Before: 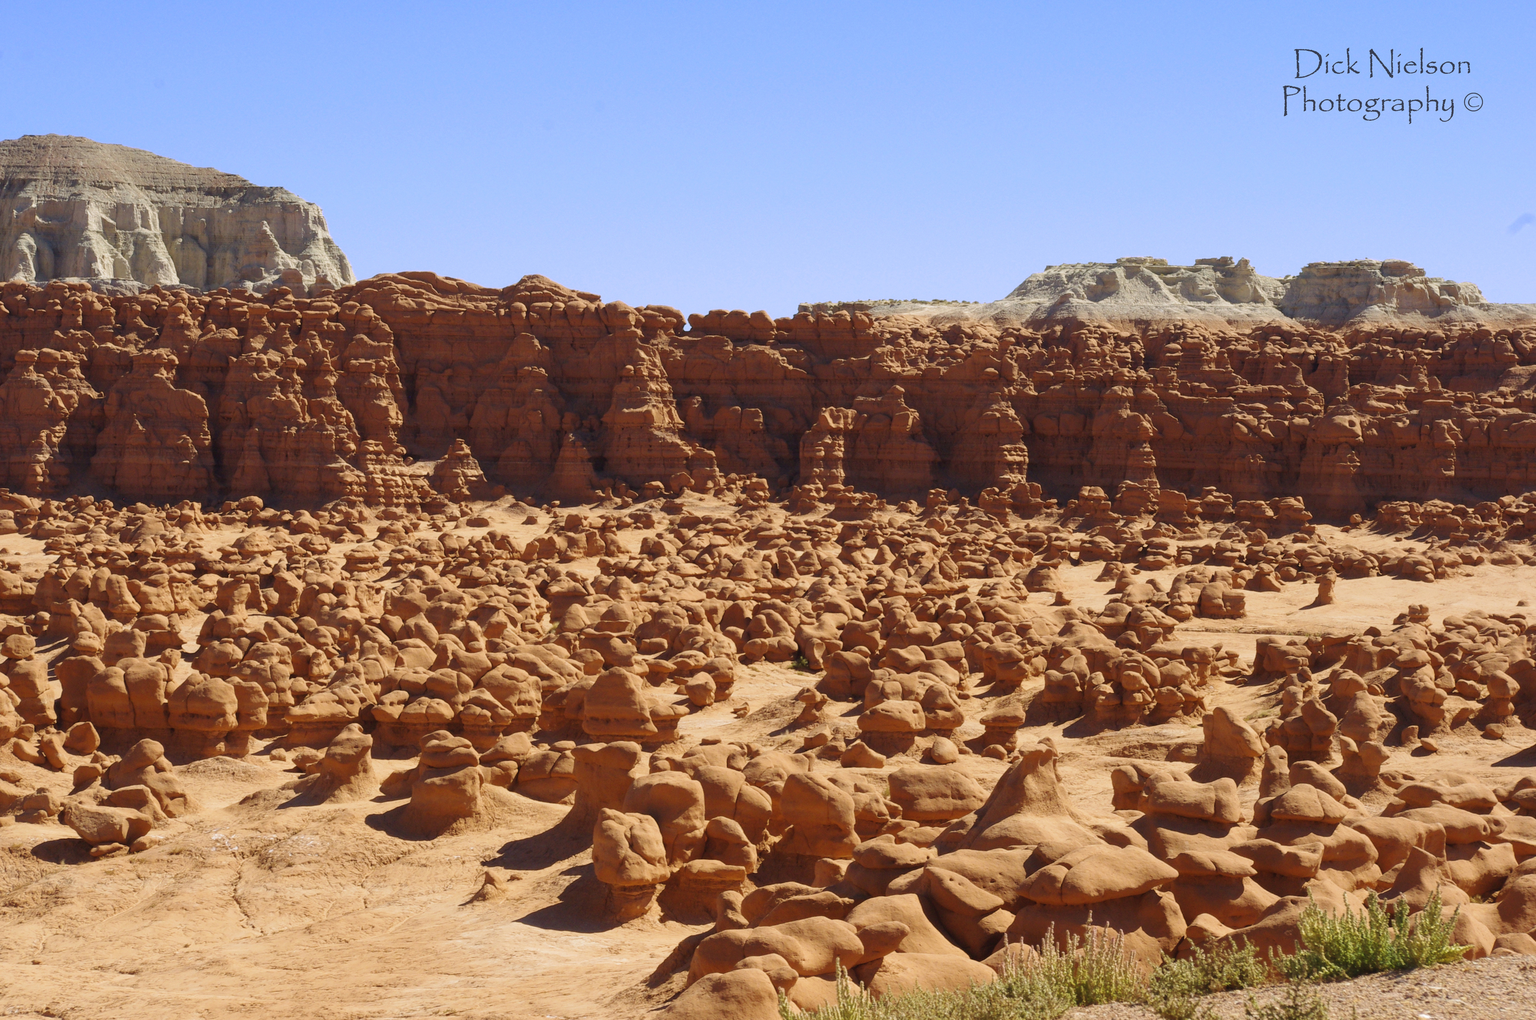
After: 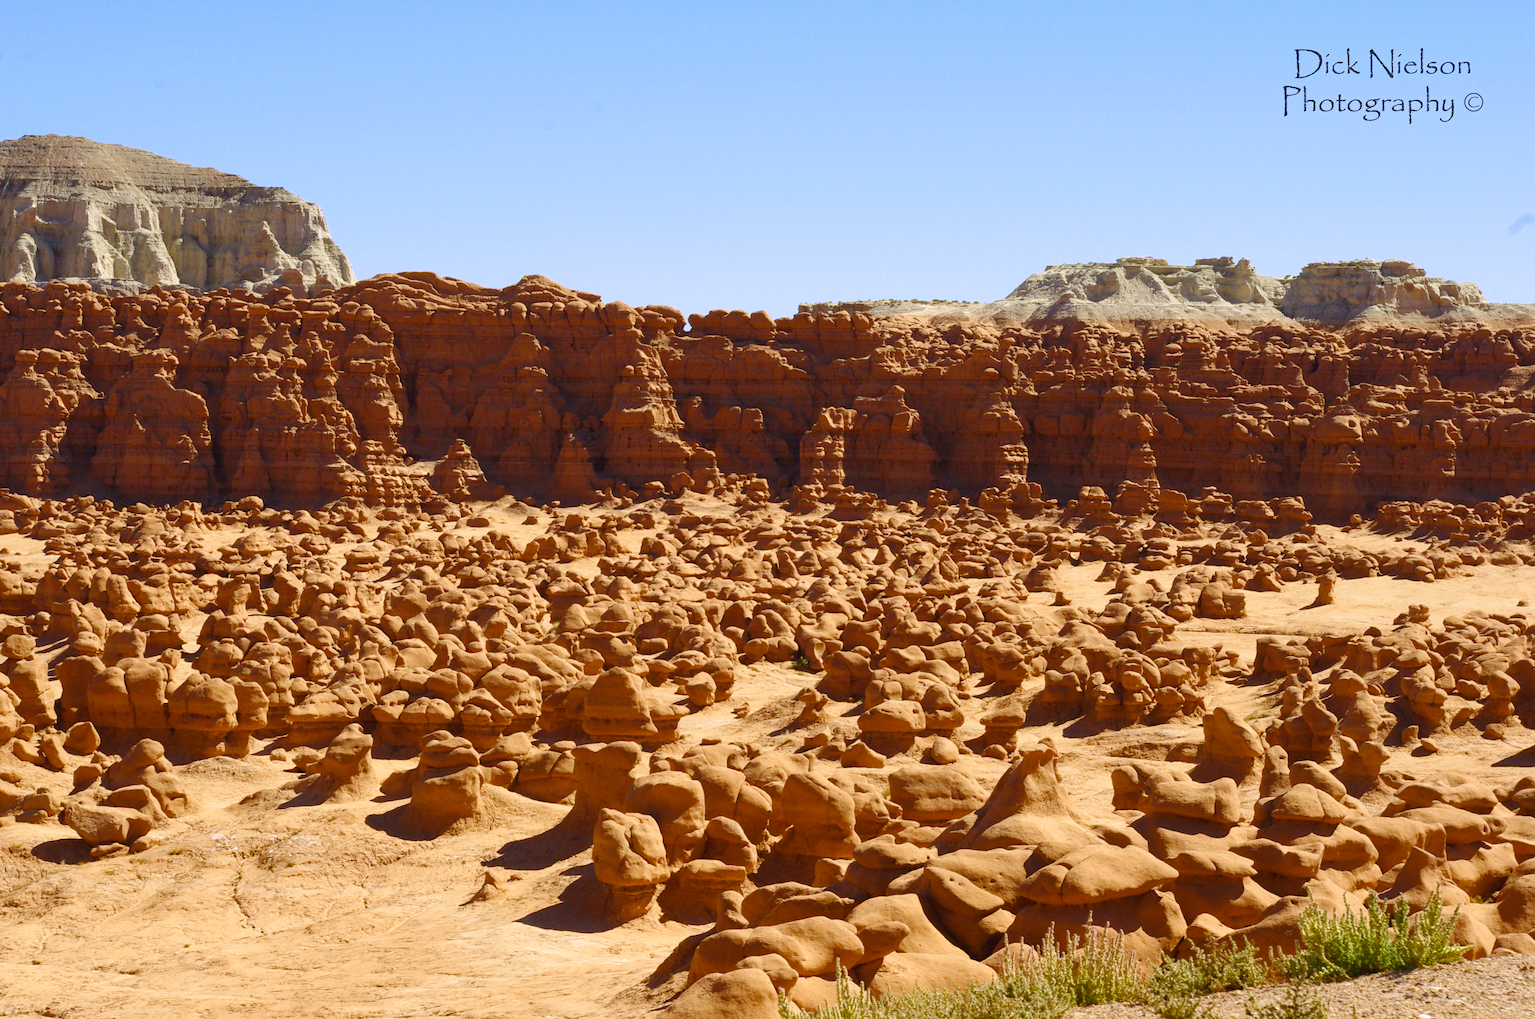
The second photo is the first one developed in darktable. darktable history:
haze removal: compatibility mode true, adaptive false
color balance rgb: linear chroma grading › shadows 32%, linear chroma grading › global chroma -2%, linear chroma grading › mid-tones 4%, perceptual saturation grading › global saturation -2%, perceptual saturation grading › highlights -8%, perceptual saturation grading › mid-tones 8%, perceptual saturation grading › shadows 4%, perceptual brilliance grading › highlights 8%, perceptual brilliance grading › mid-tones 4%, perceptual brilliance grading › shadows 2%, global vibrance 16%, saturation formula JzAzBz (2021)
